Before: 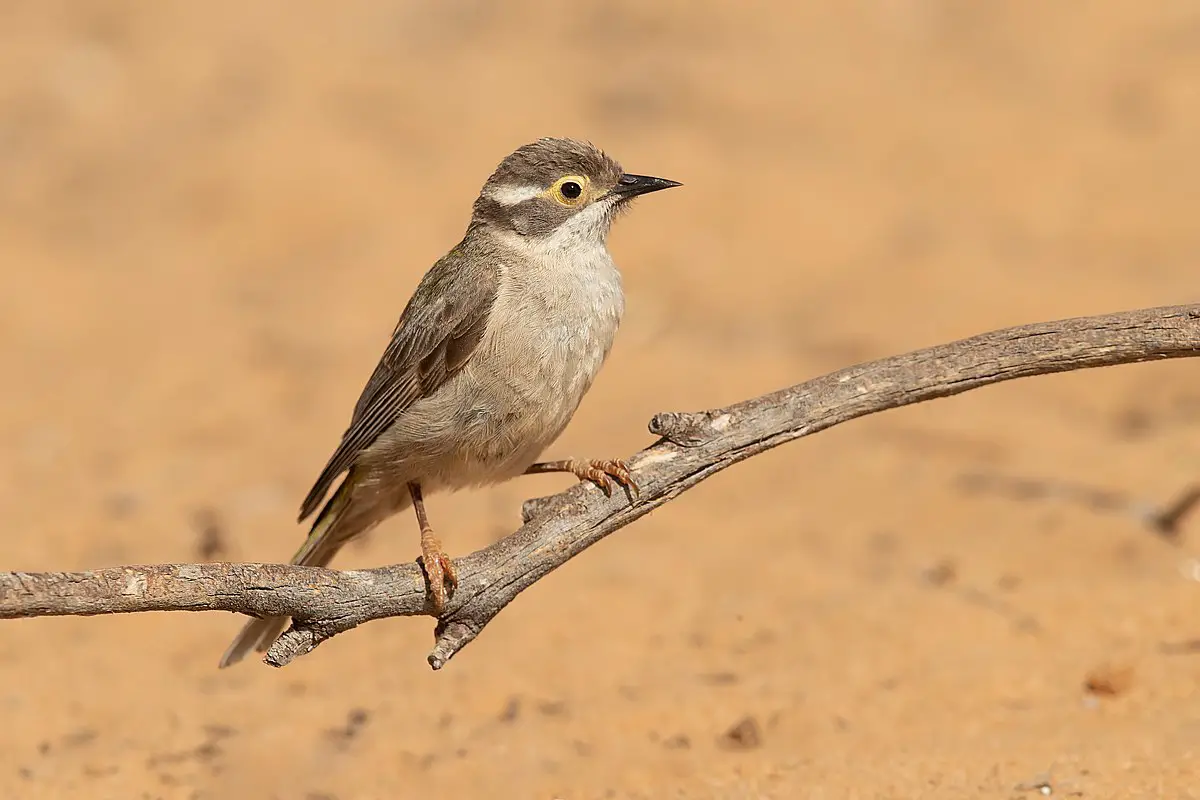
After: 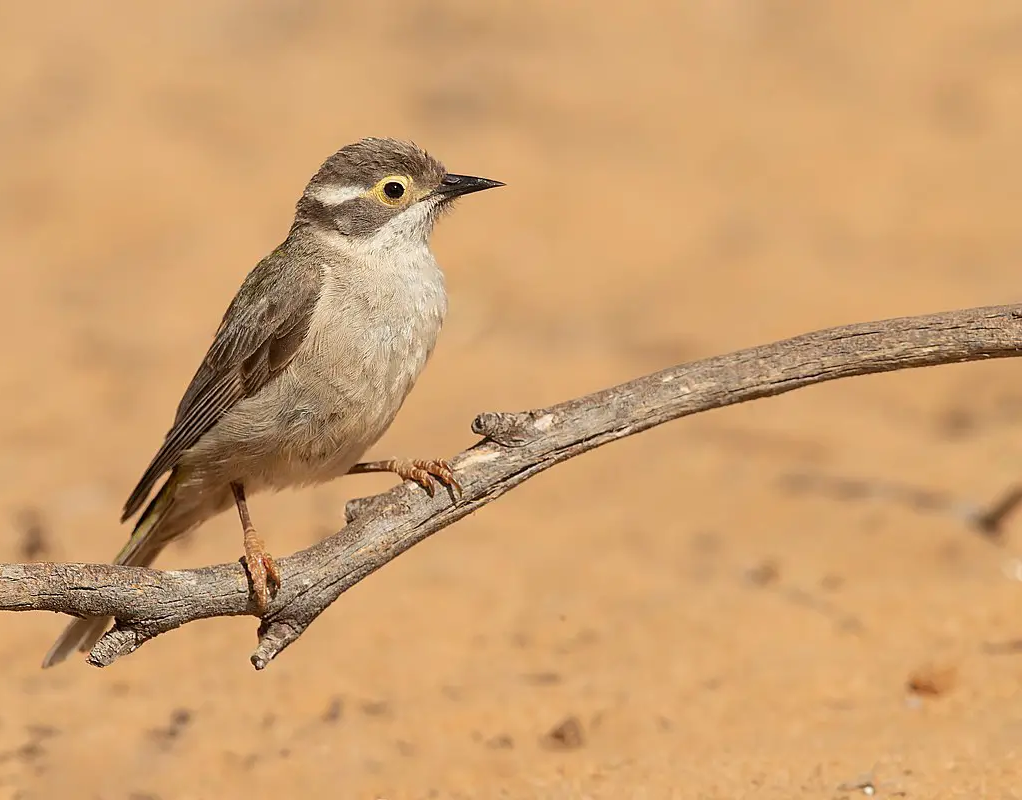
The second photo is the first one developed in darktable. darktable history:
crop and rotate: left 14.754%
